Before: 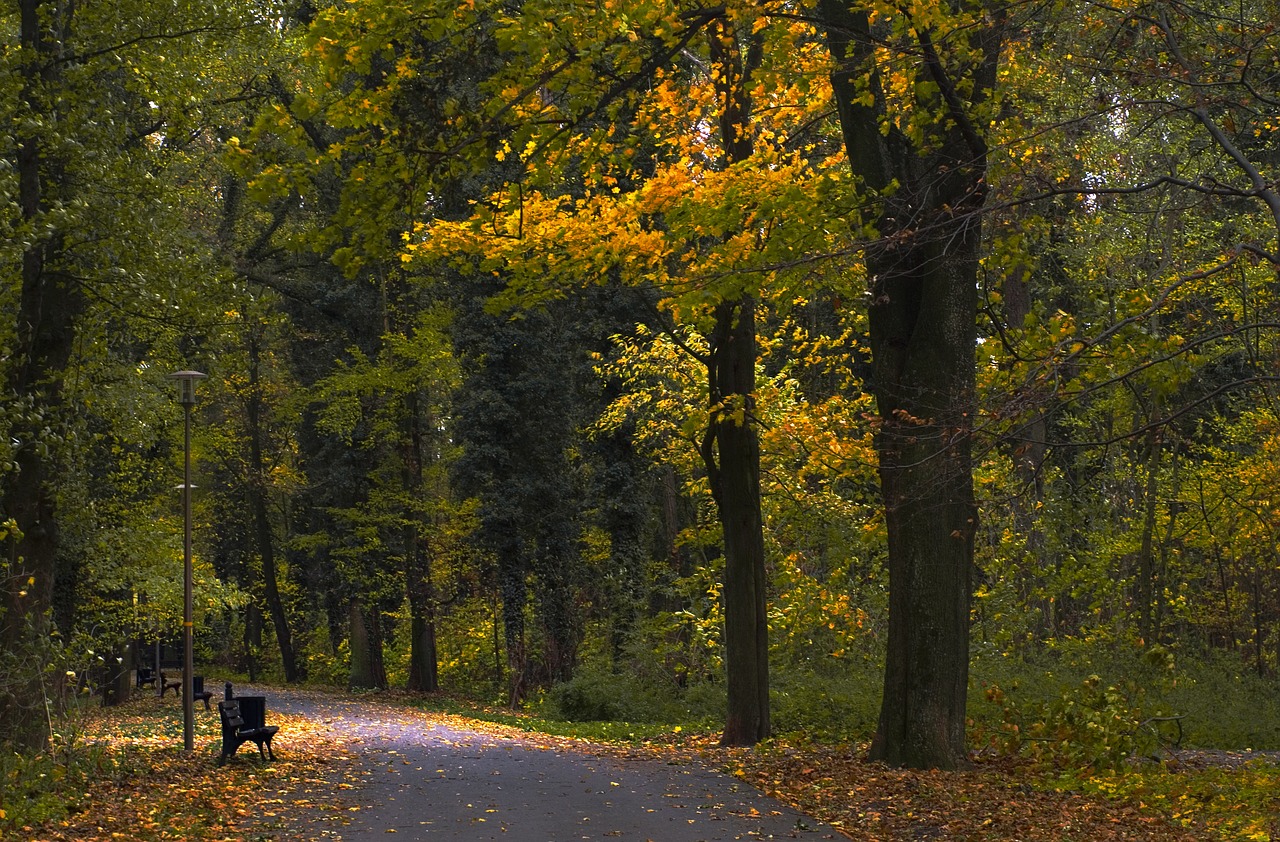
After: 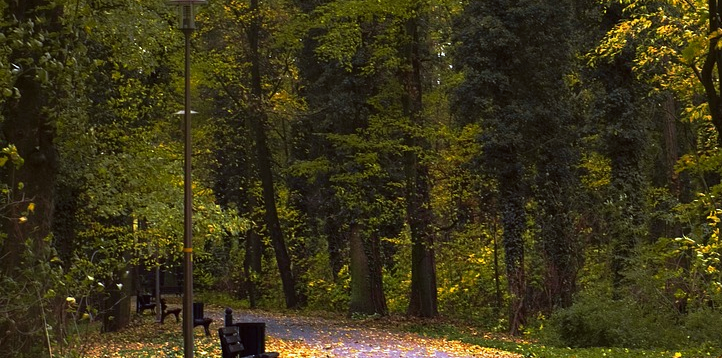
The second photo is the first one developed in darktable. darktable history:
color correction: highlights a* -2.73, highlights b* -2.09, shadows a* 2.41, shadows b* 2.73
velvia: on, module defaults
crop: top 44.483%, right 43.593%, bottom 12.892%
